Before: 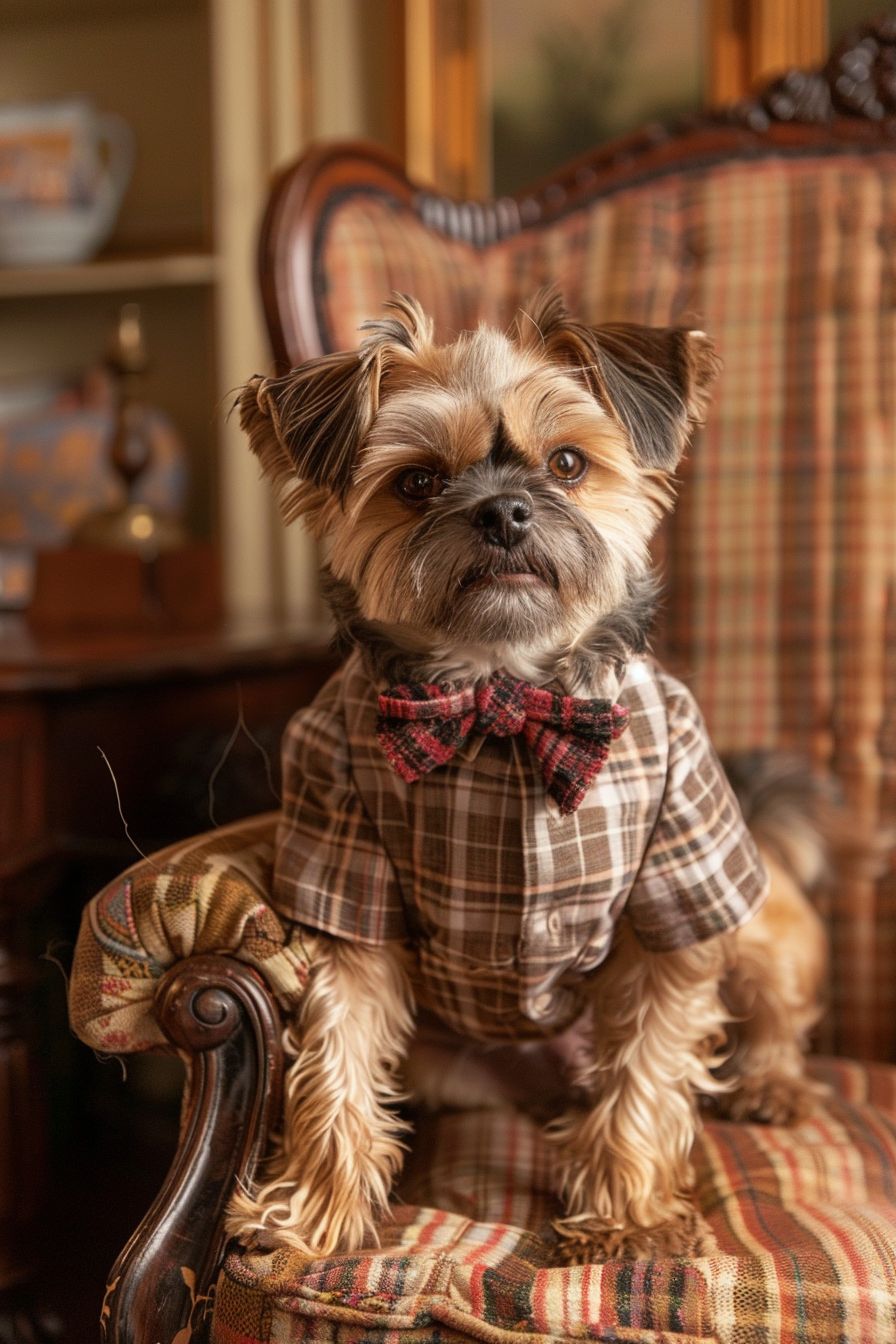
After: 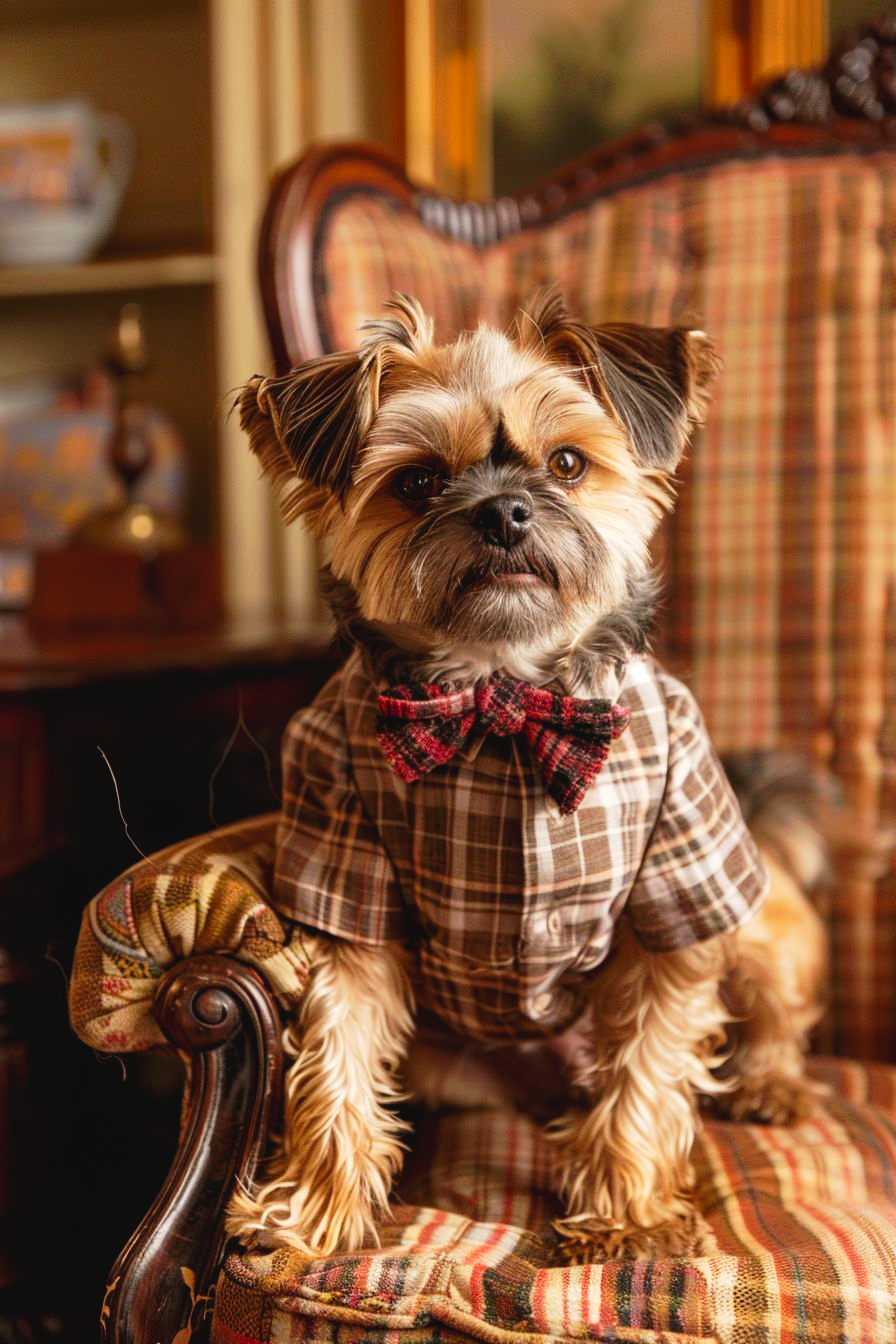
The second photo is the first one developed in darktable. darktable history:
exposure: black level correction -0.009, exposure 0.068 EV, compensate exposure bias true, compensate highlight preservation false
color balance rgb: perceptual saturation grading › global saturation 0.296%, global vibrance 20%
tone curve: curves: ch0 [(0, 0) (0.003, 0.007) (0.011, 0.01) (0.025, 0.018) (0.044, 0.028) (0.069, 0.034) (0.1, 0.04) (0.136, 0.051) (0.177, 0.104) (0.224, 0.161) (0.277, 0.234) (0.335, 0.316) (0.399, 0.41) (0.468, 0.487) (0.543, 0.577) (0.623, 0.679) (0.709, 0.769) (0.801, 0.854) (0.898, 0.922) (1, 1)], preserve colors none
